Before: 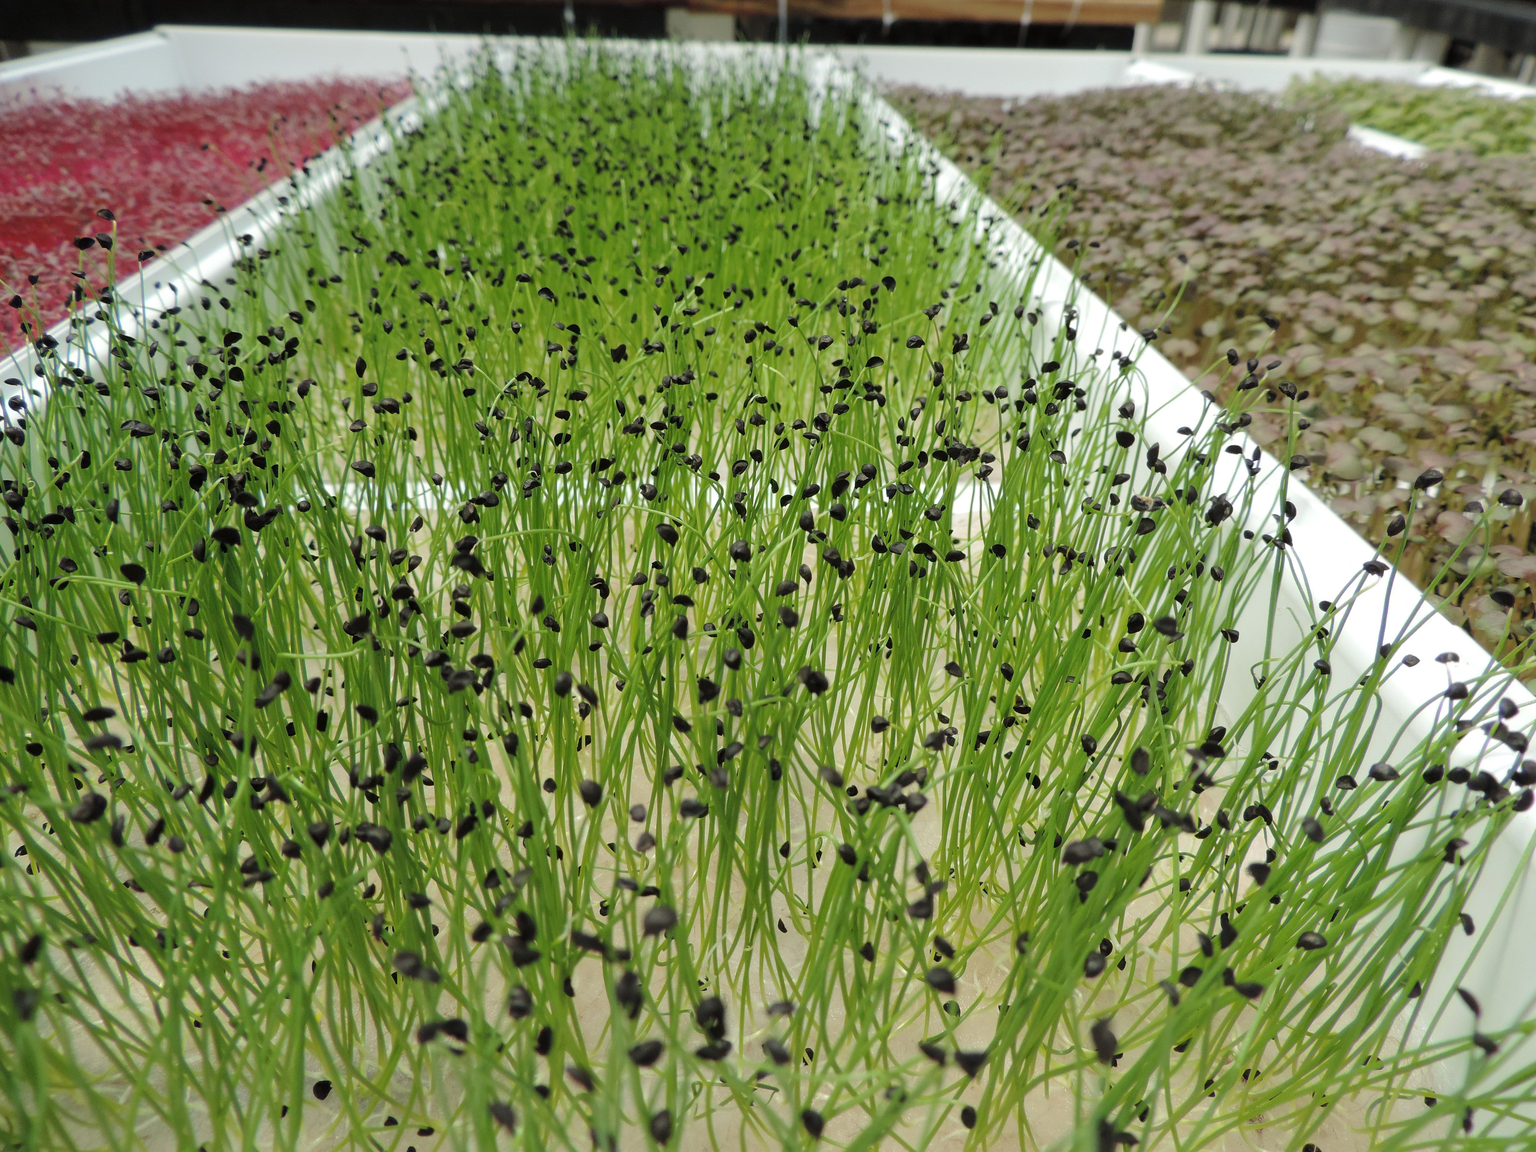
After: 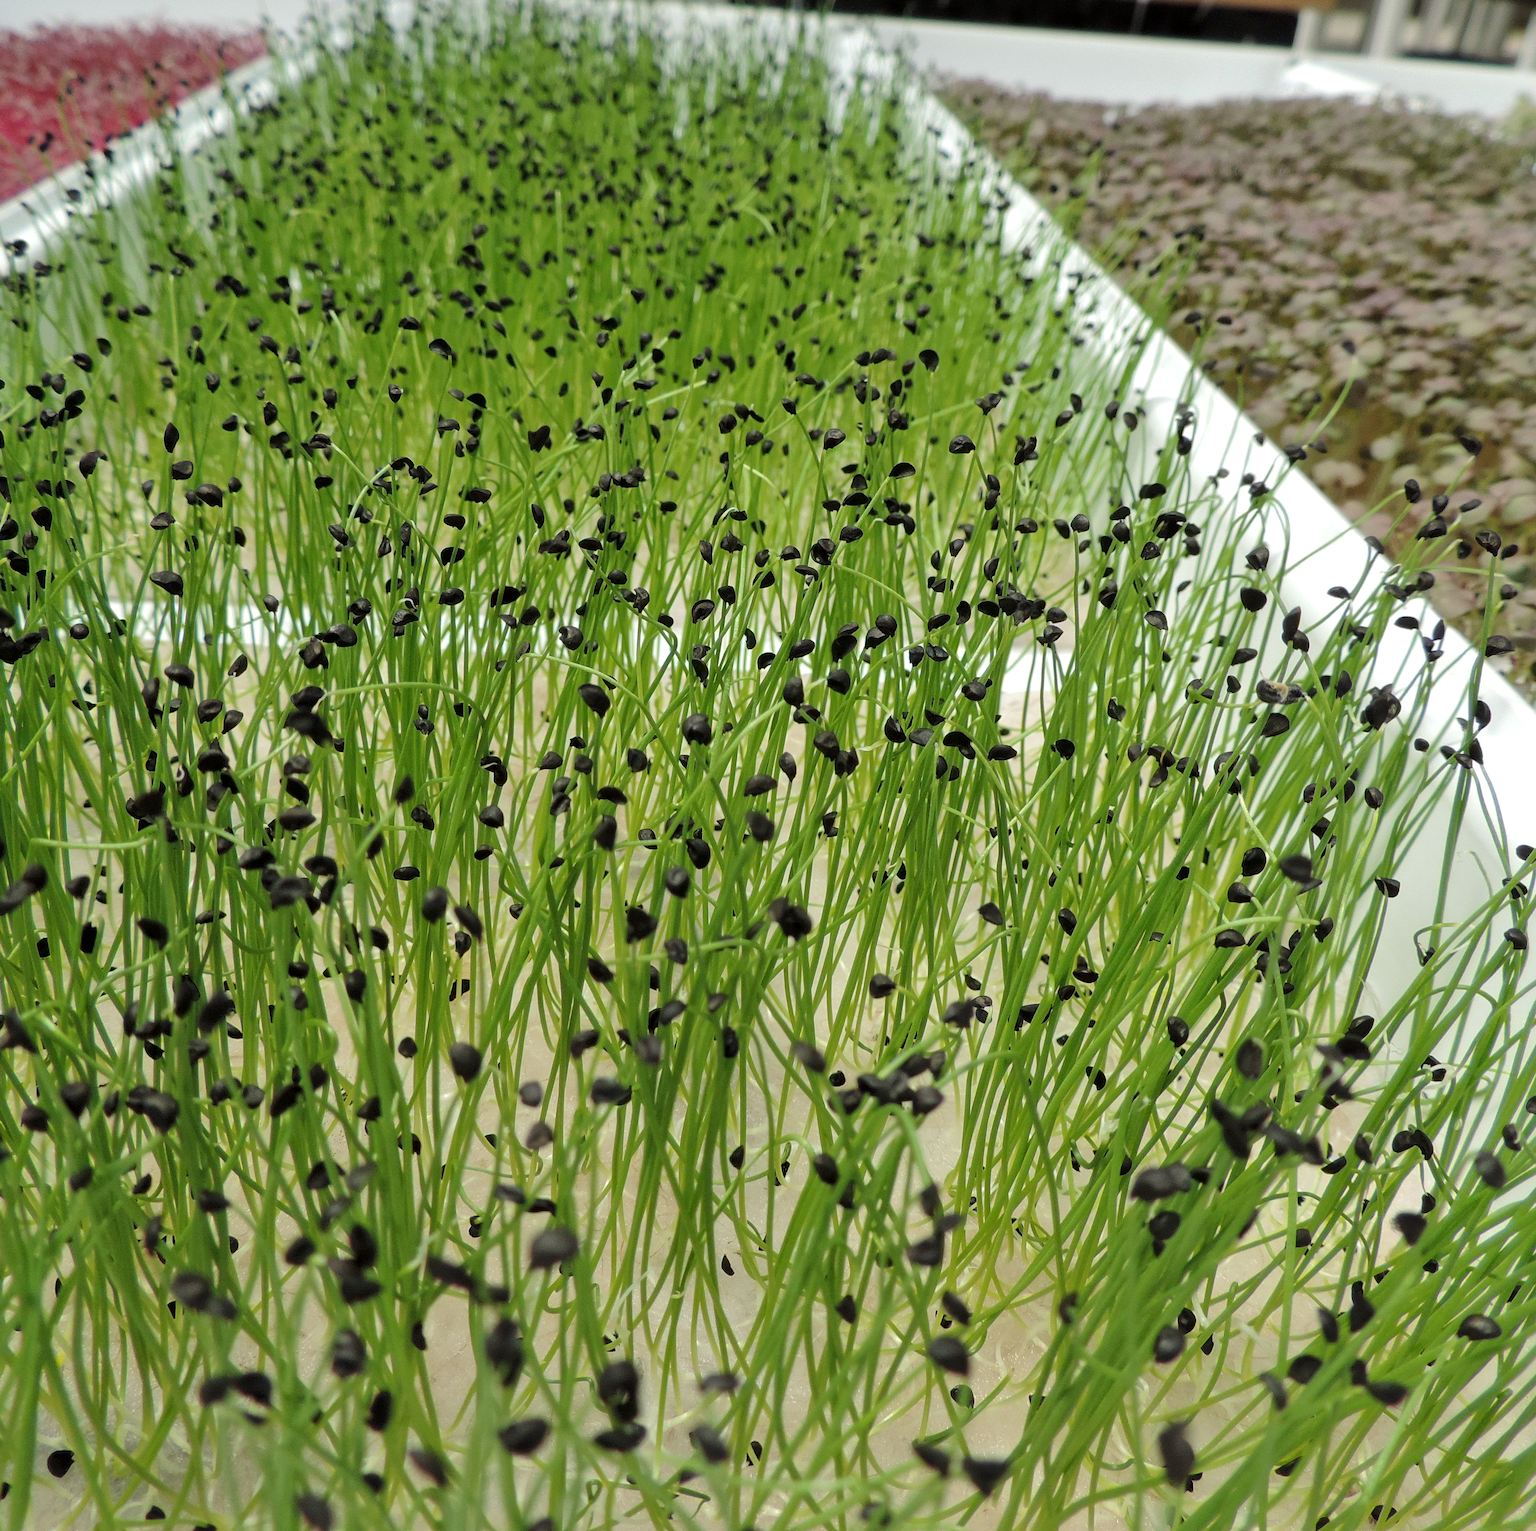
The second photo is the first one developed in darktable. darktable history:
local contrast: mode bilateral grid, contrast 21, coarseness 49, detail 119%, midtone range 0.2
exposure: black level correction 0.001, compensate highlight preservation false
crop and rotate: angle -3.11°, left 14.088%, top 0.025%, right 10.746%, bottom 0.071%
